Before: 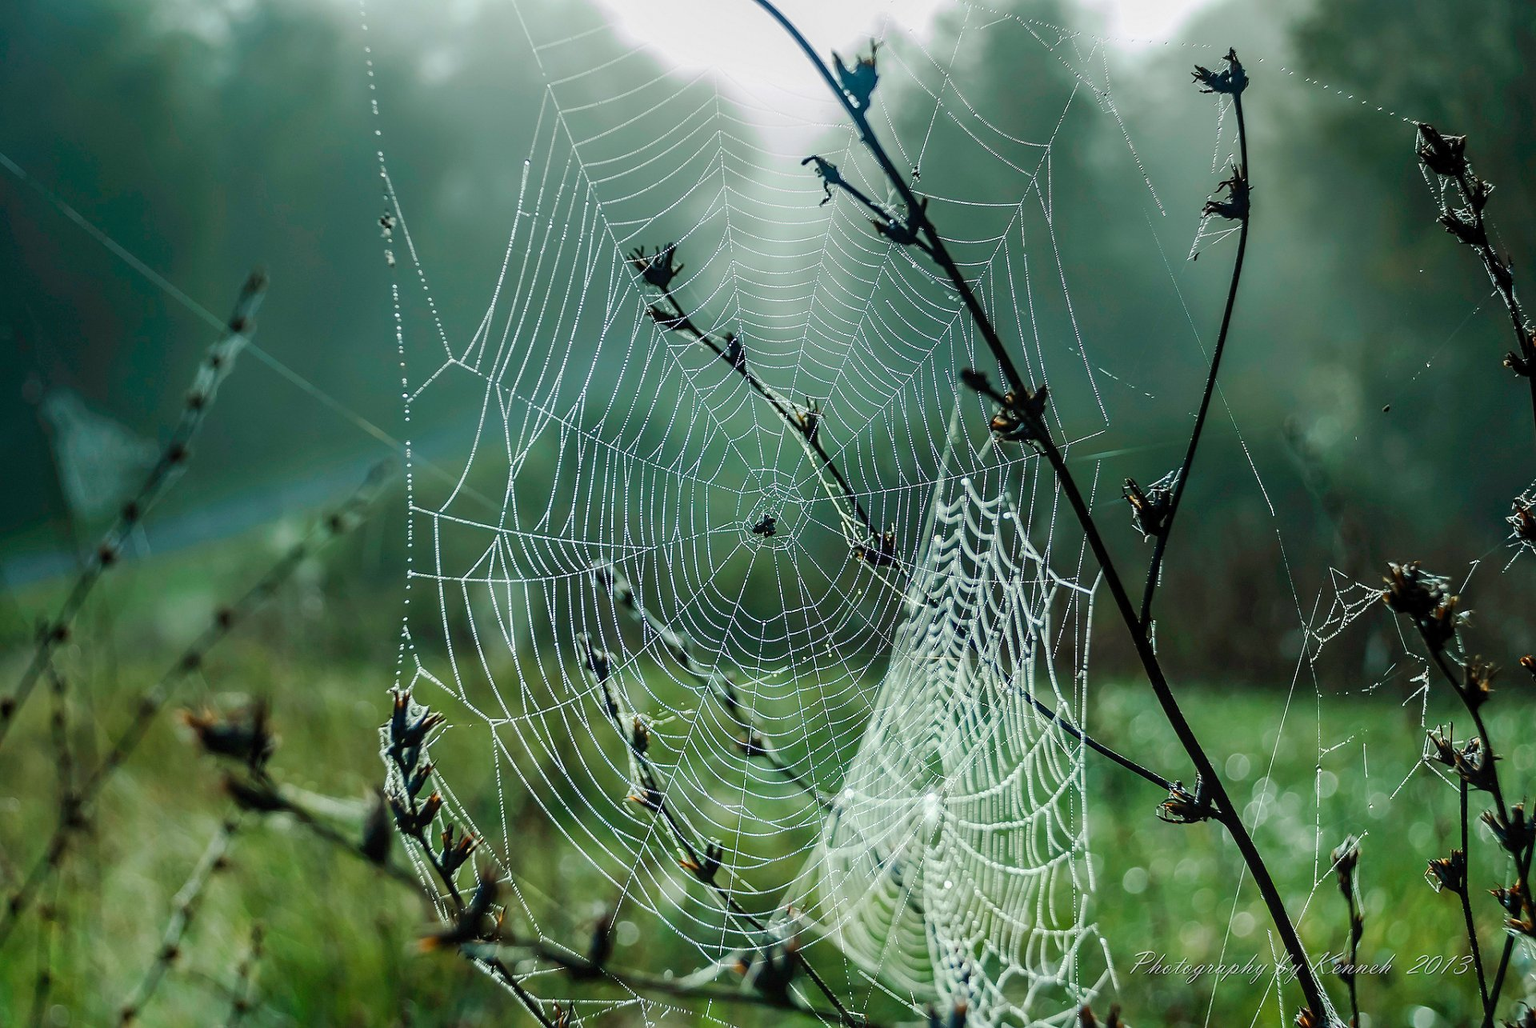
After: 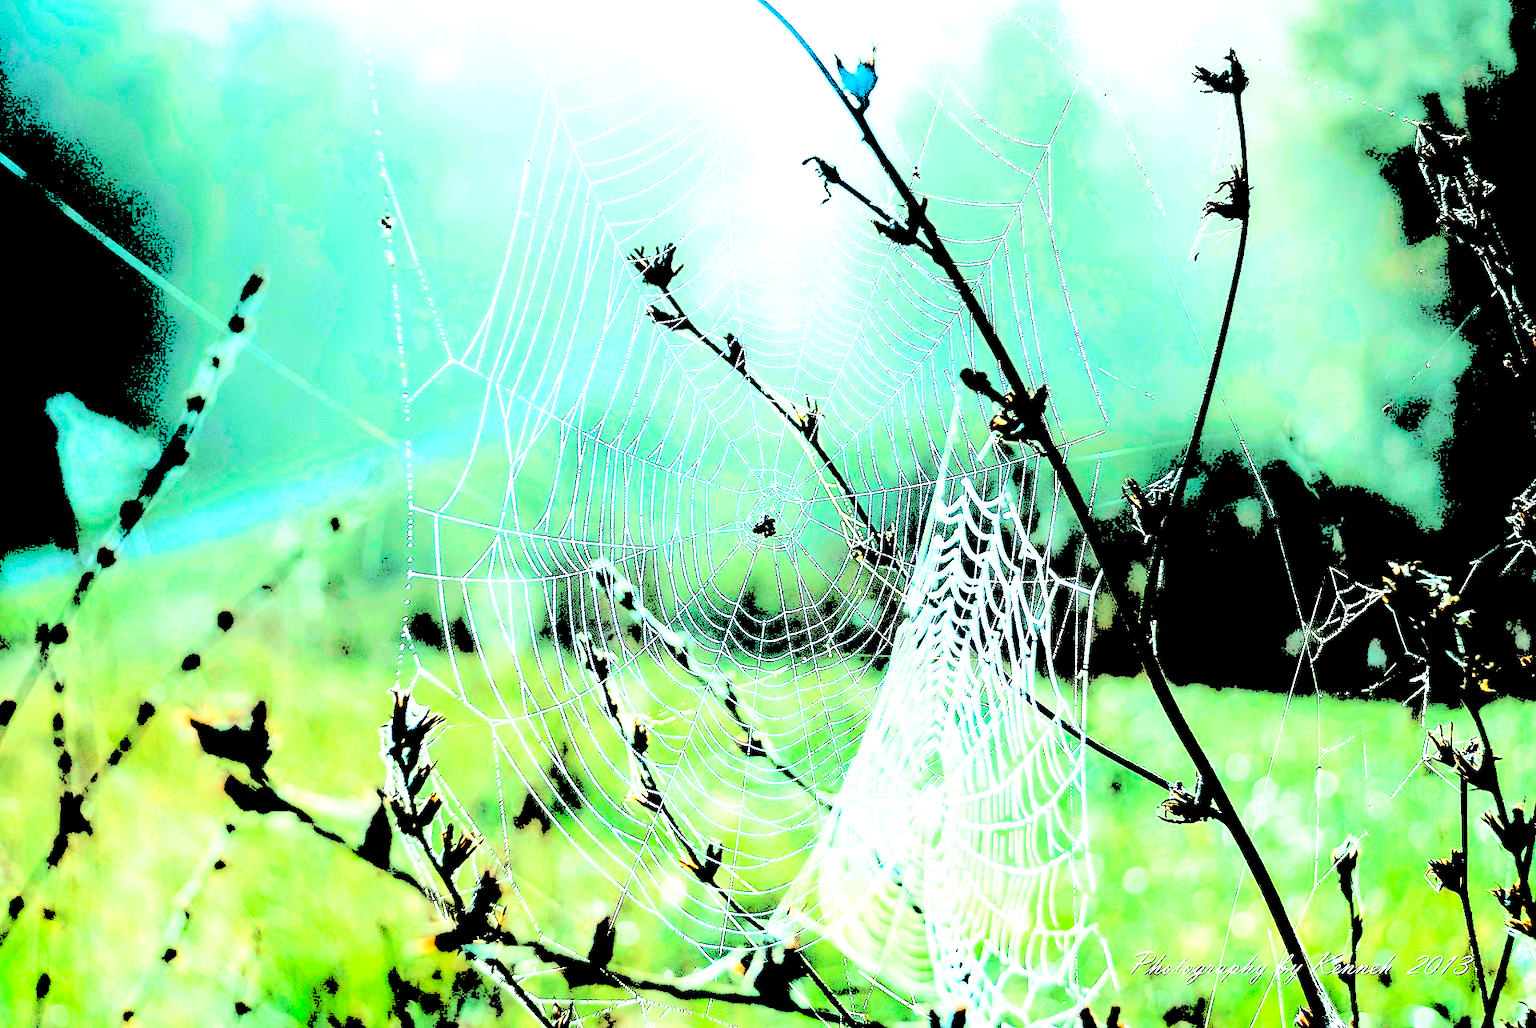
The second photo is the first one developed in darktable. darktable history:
levels: levels [0.246, 0.256, 0.506]
